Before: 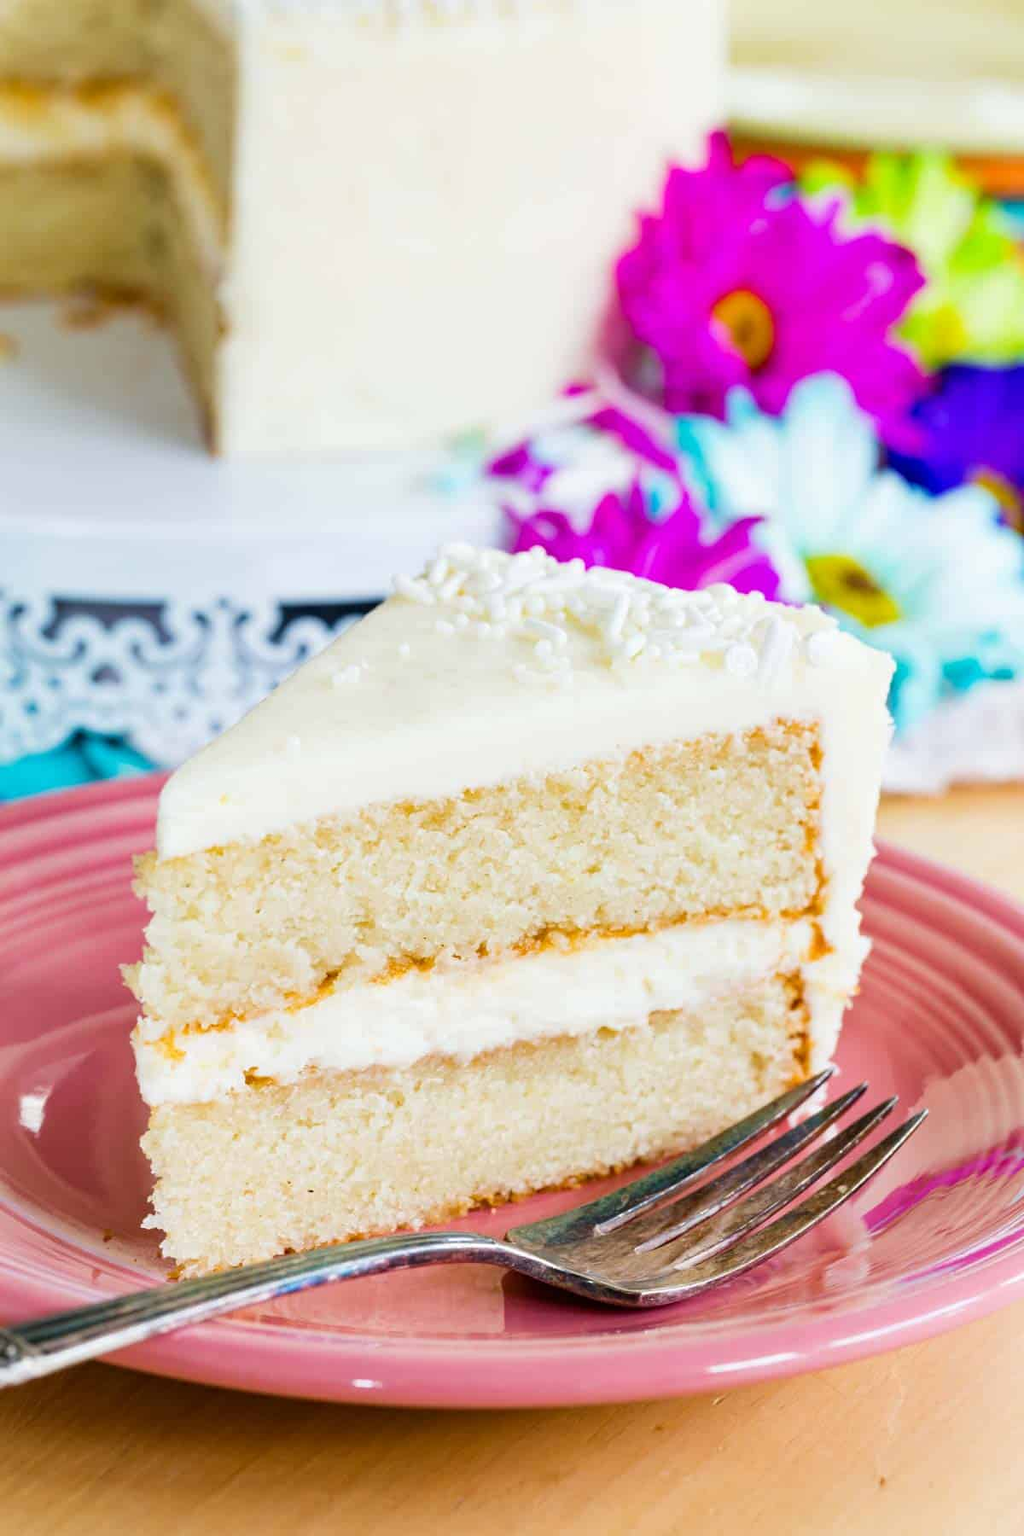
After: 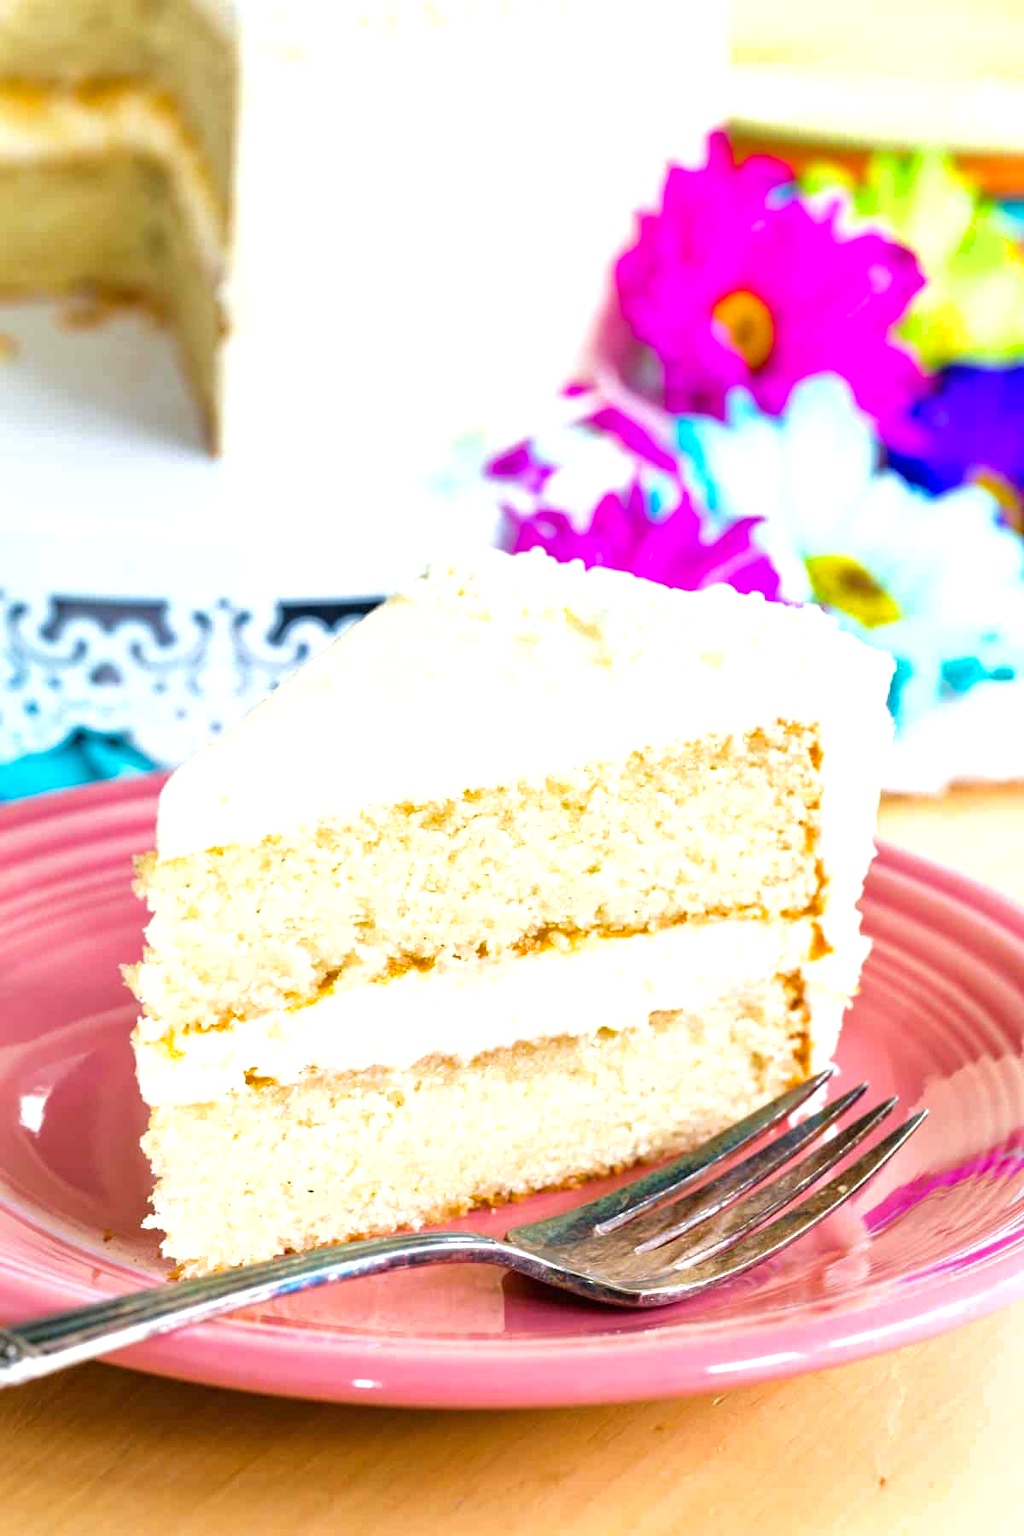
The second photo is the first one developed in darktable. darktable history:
shadows and highlights: shadows -20, white point adjustment -2, highlights -35
exposure: black level correction 0, exposure 0.7 EV, compensate exposure bias true, compensate highlight preservation false
